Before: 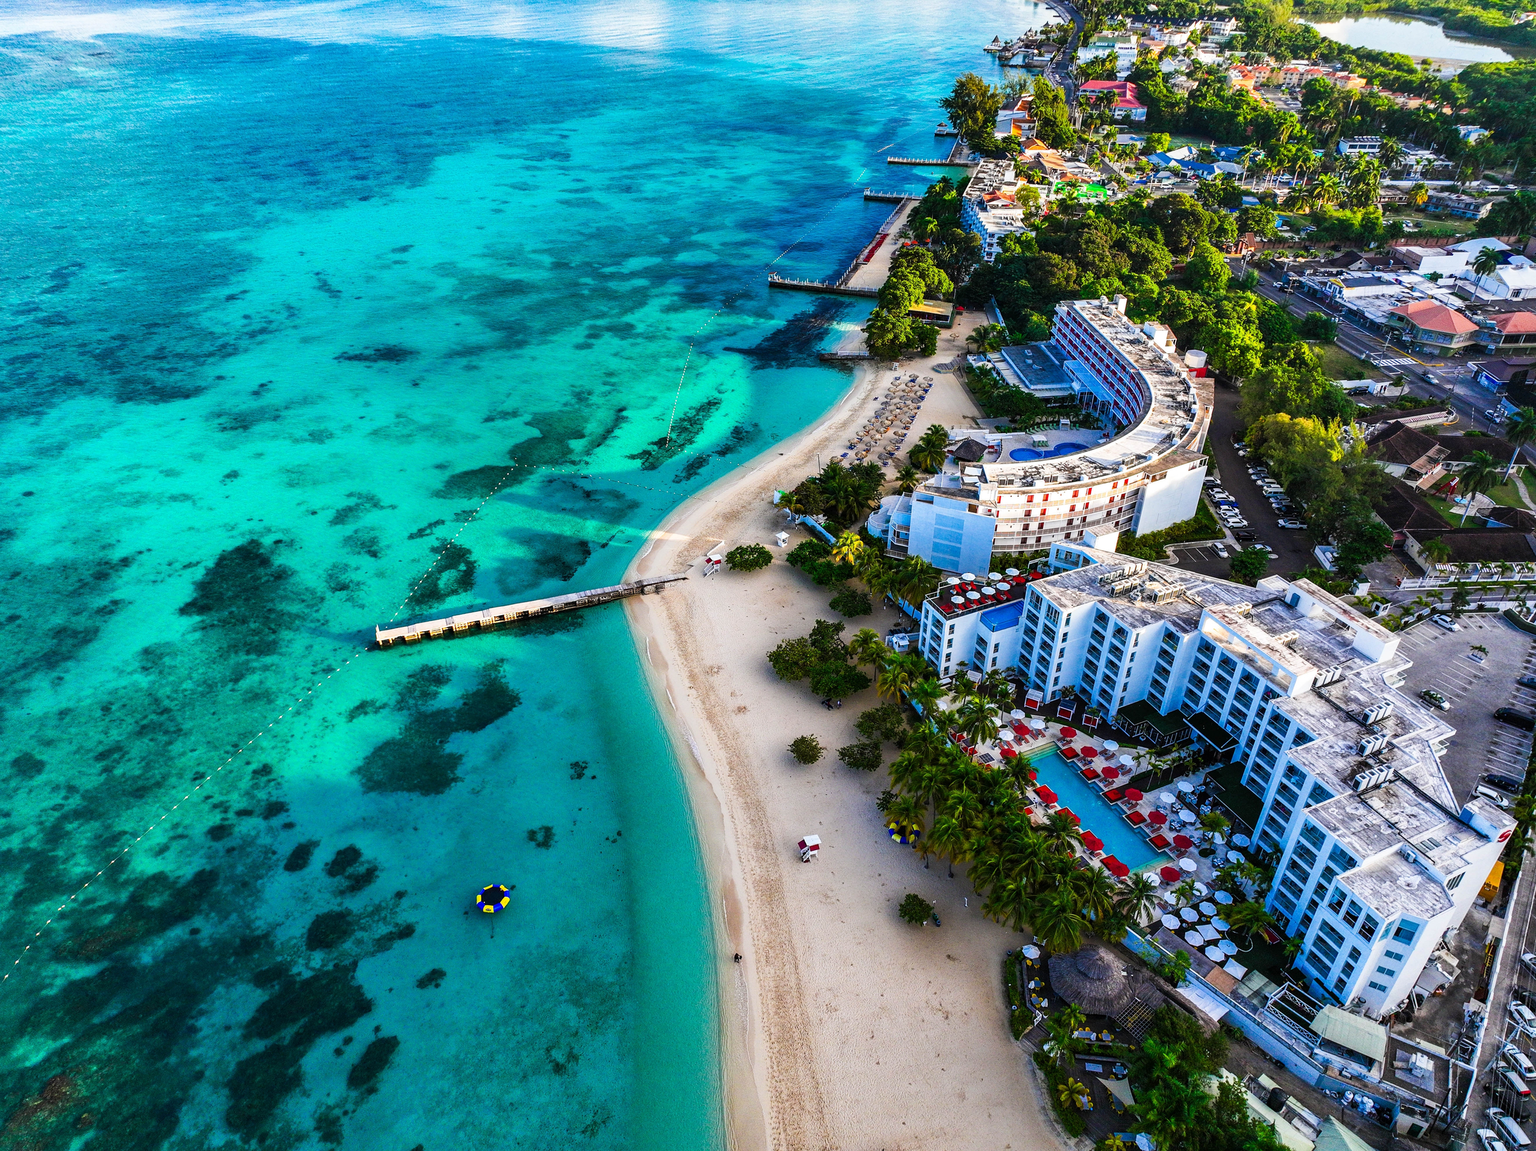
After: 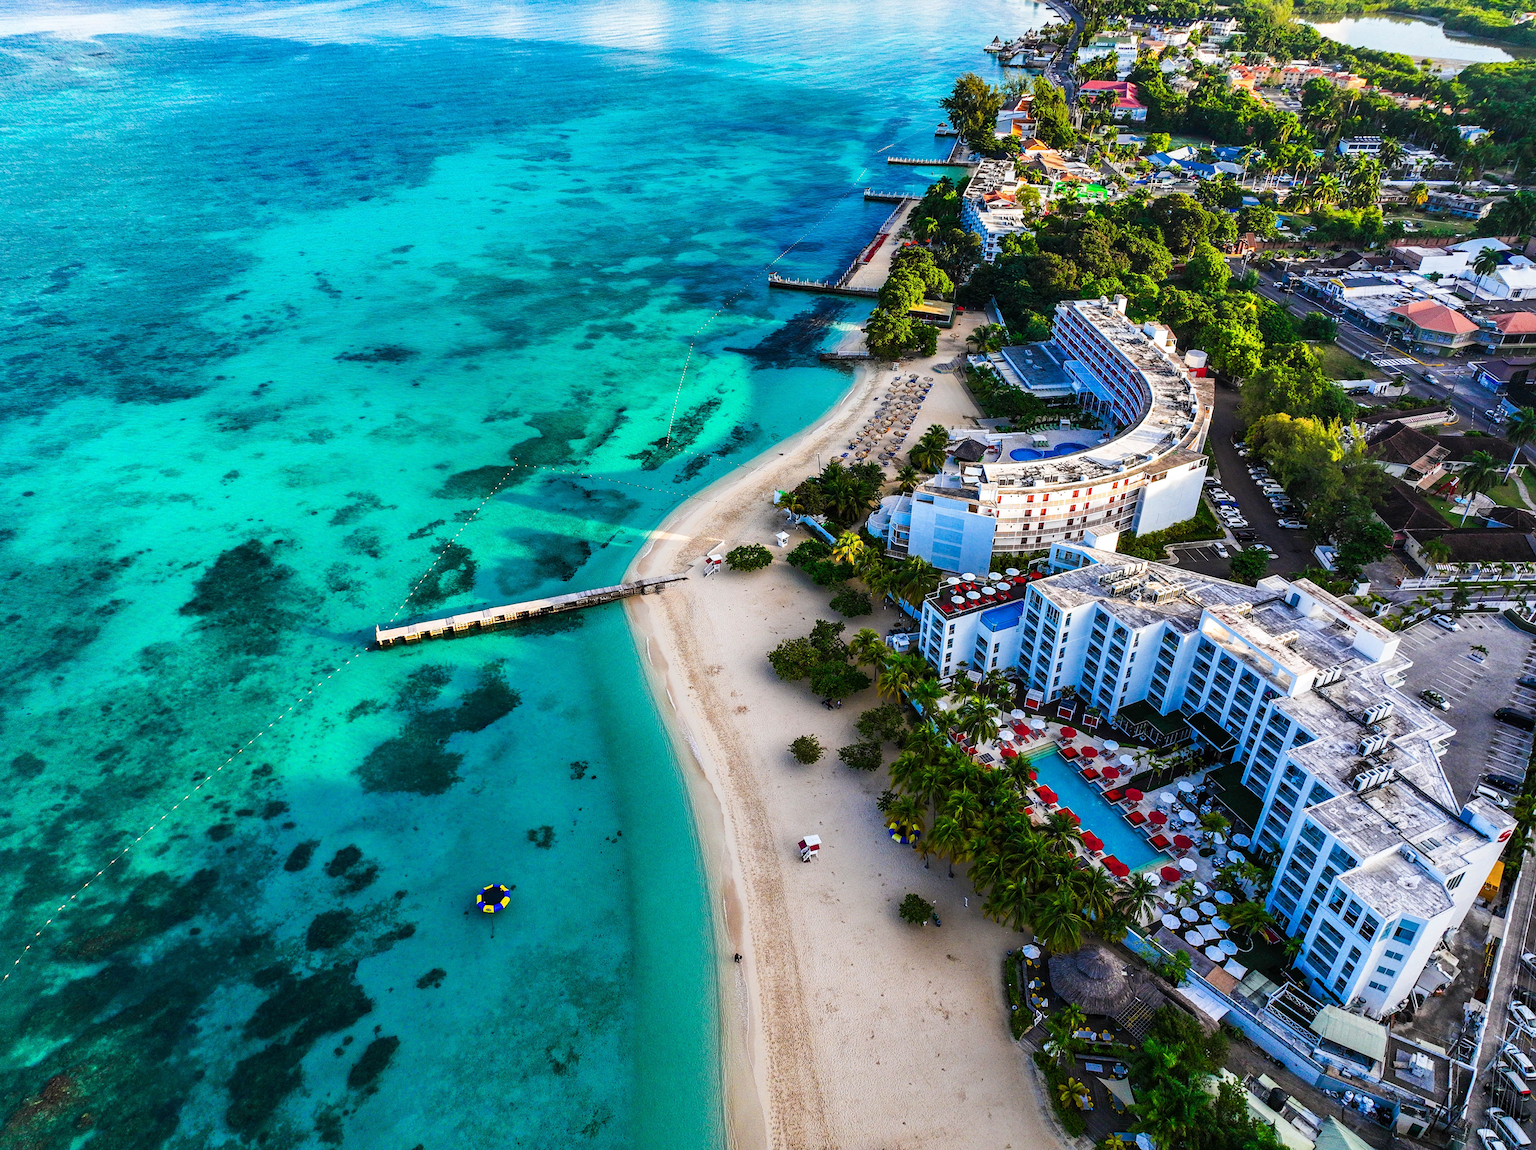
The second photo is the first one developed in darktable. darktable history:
color balance rgb: on, module defaults
levels: mode automatic, black 0.023%, white 99.97%, levels [0.062, 0.494, 0.925]
